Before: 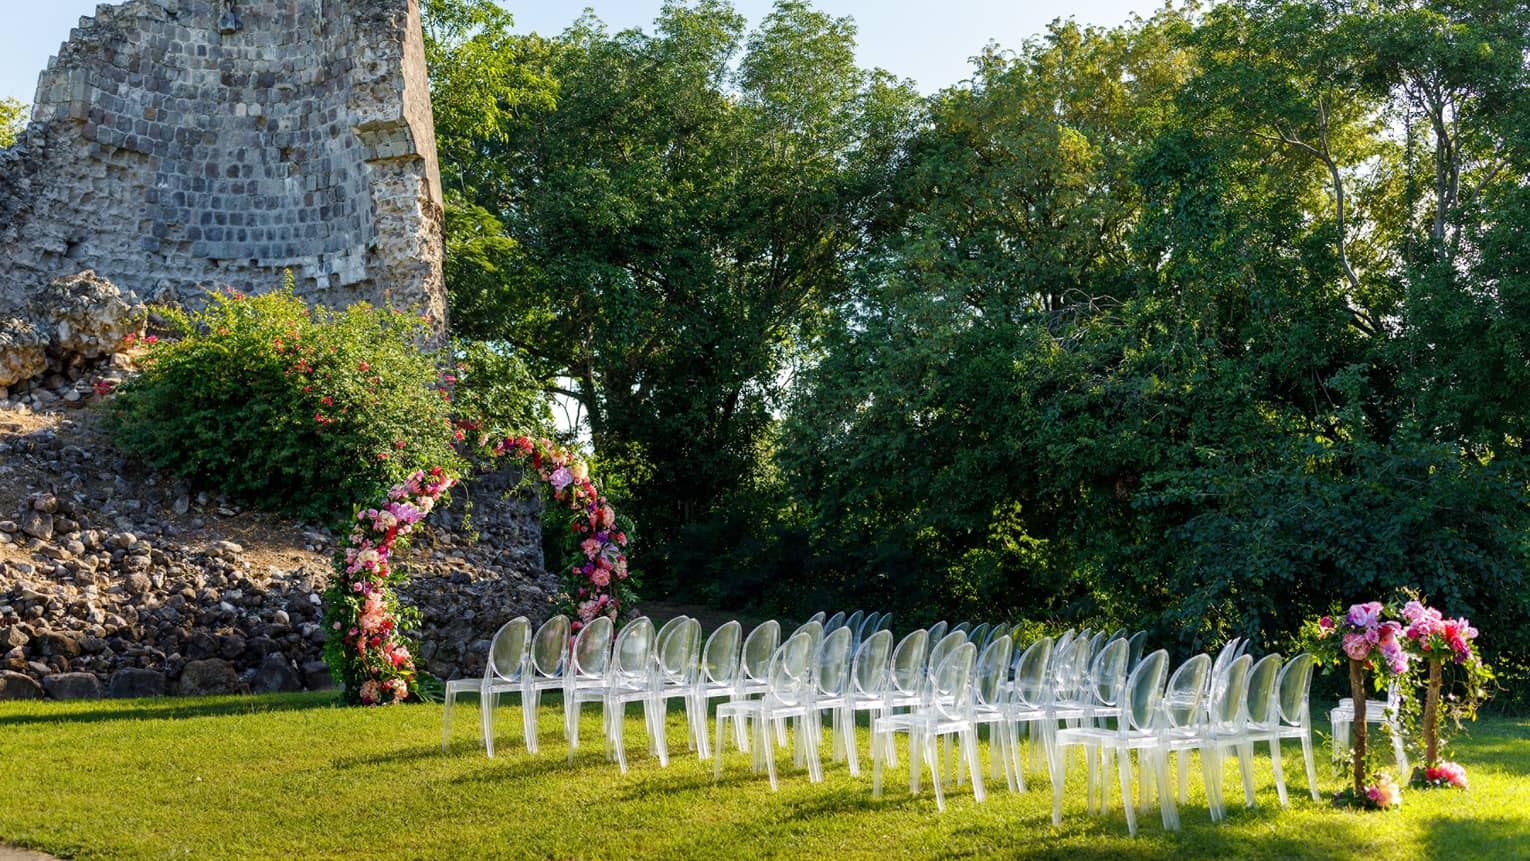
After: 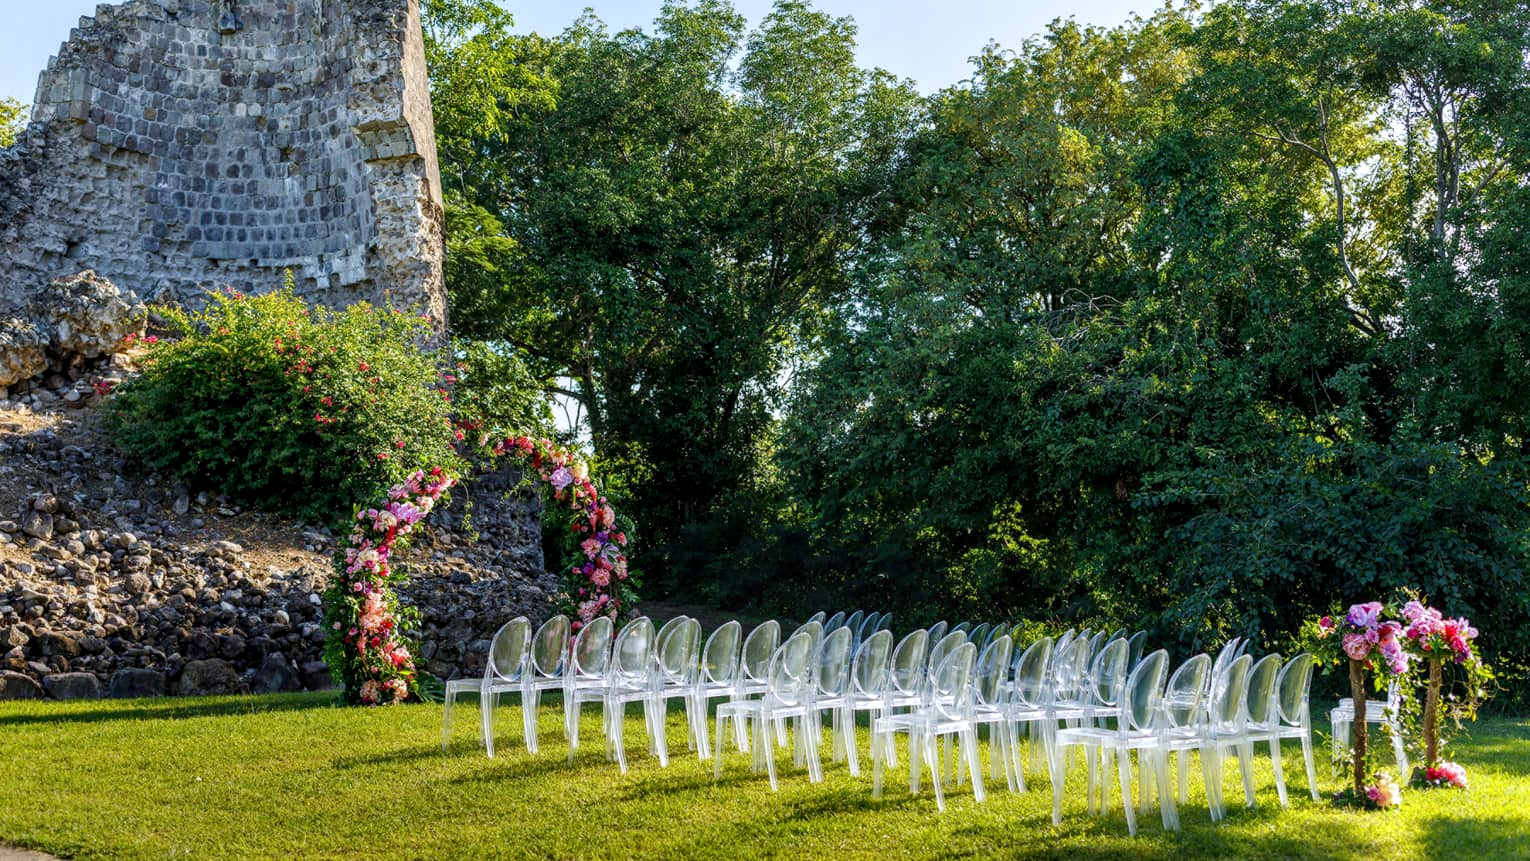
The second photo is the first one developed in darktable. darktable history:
local contrast: on, module defaults
white balance: red 0.976, blue 1.04
